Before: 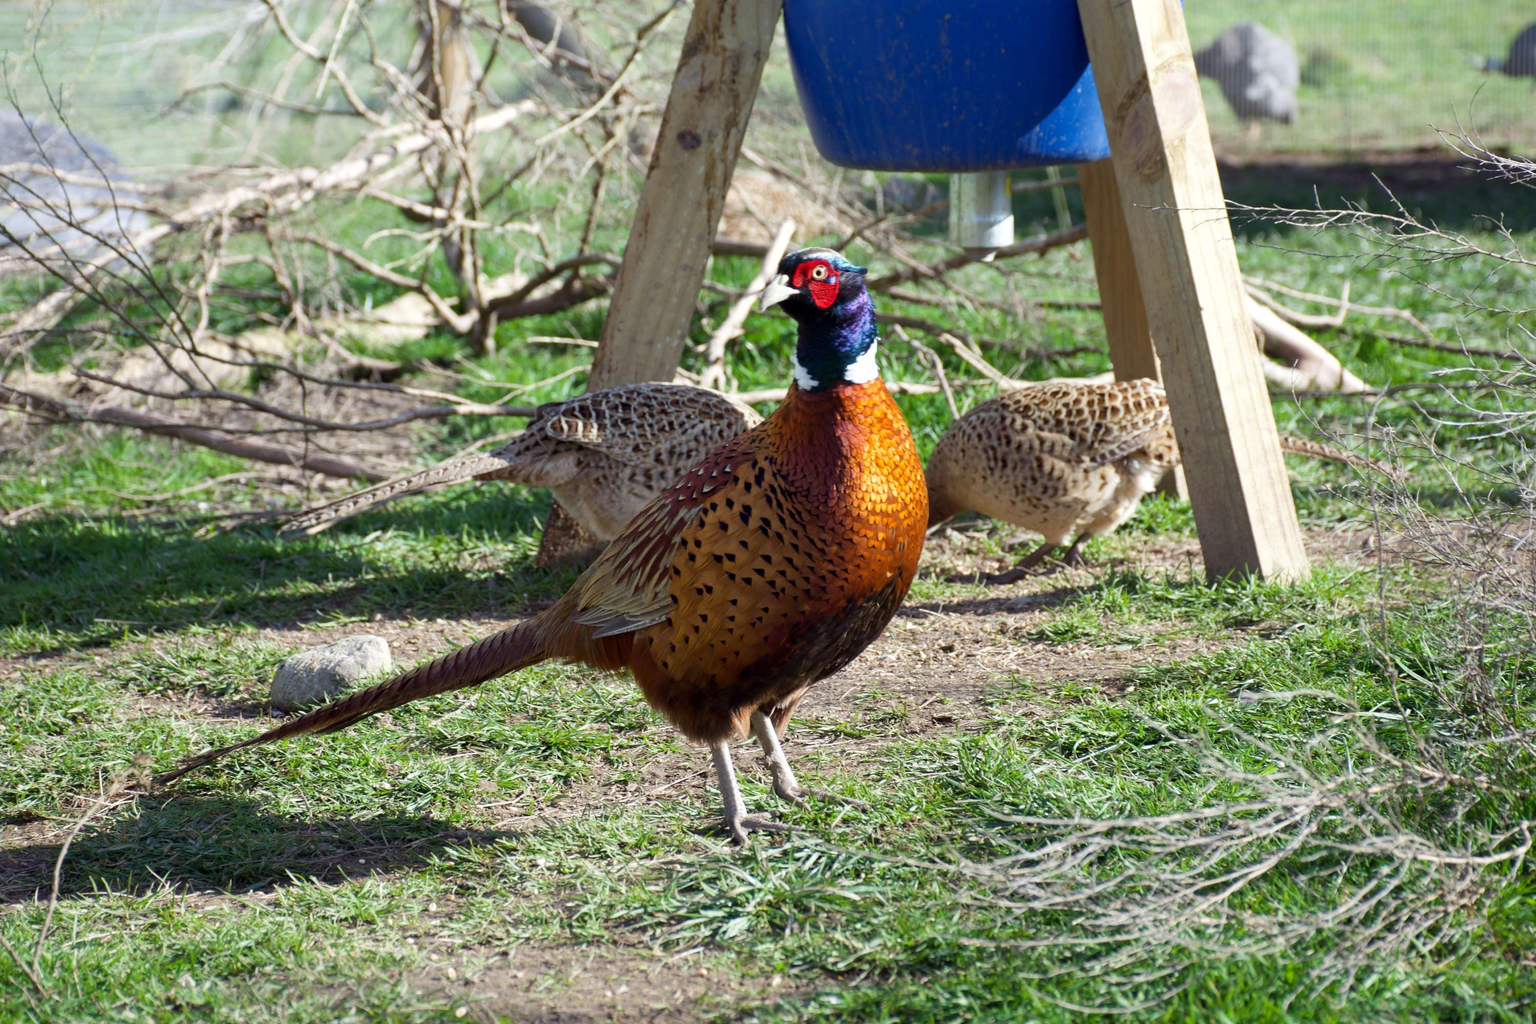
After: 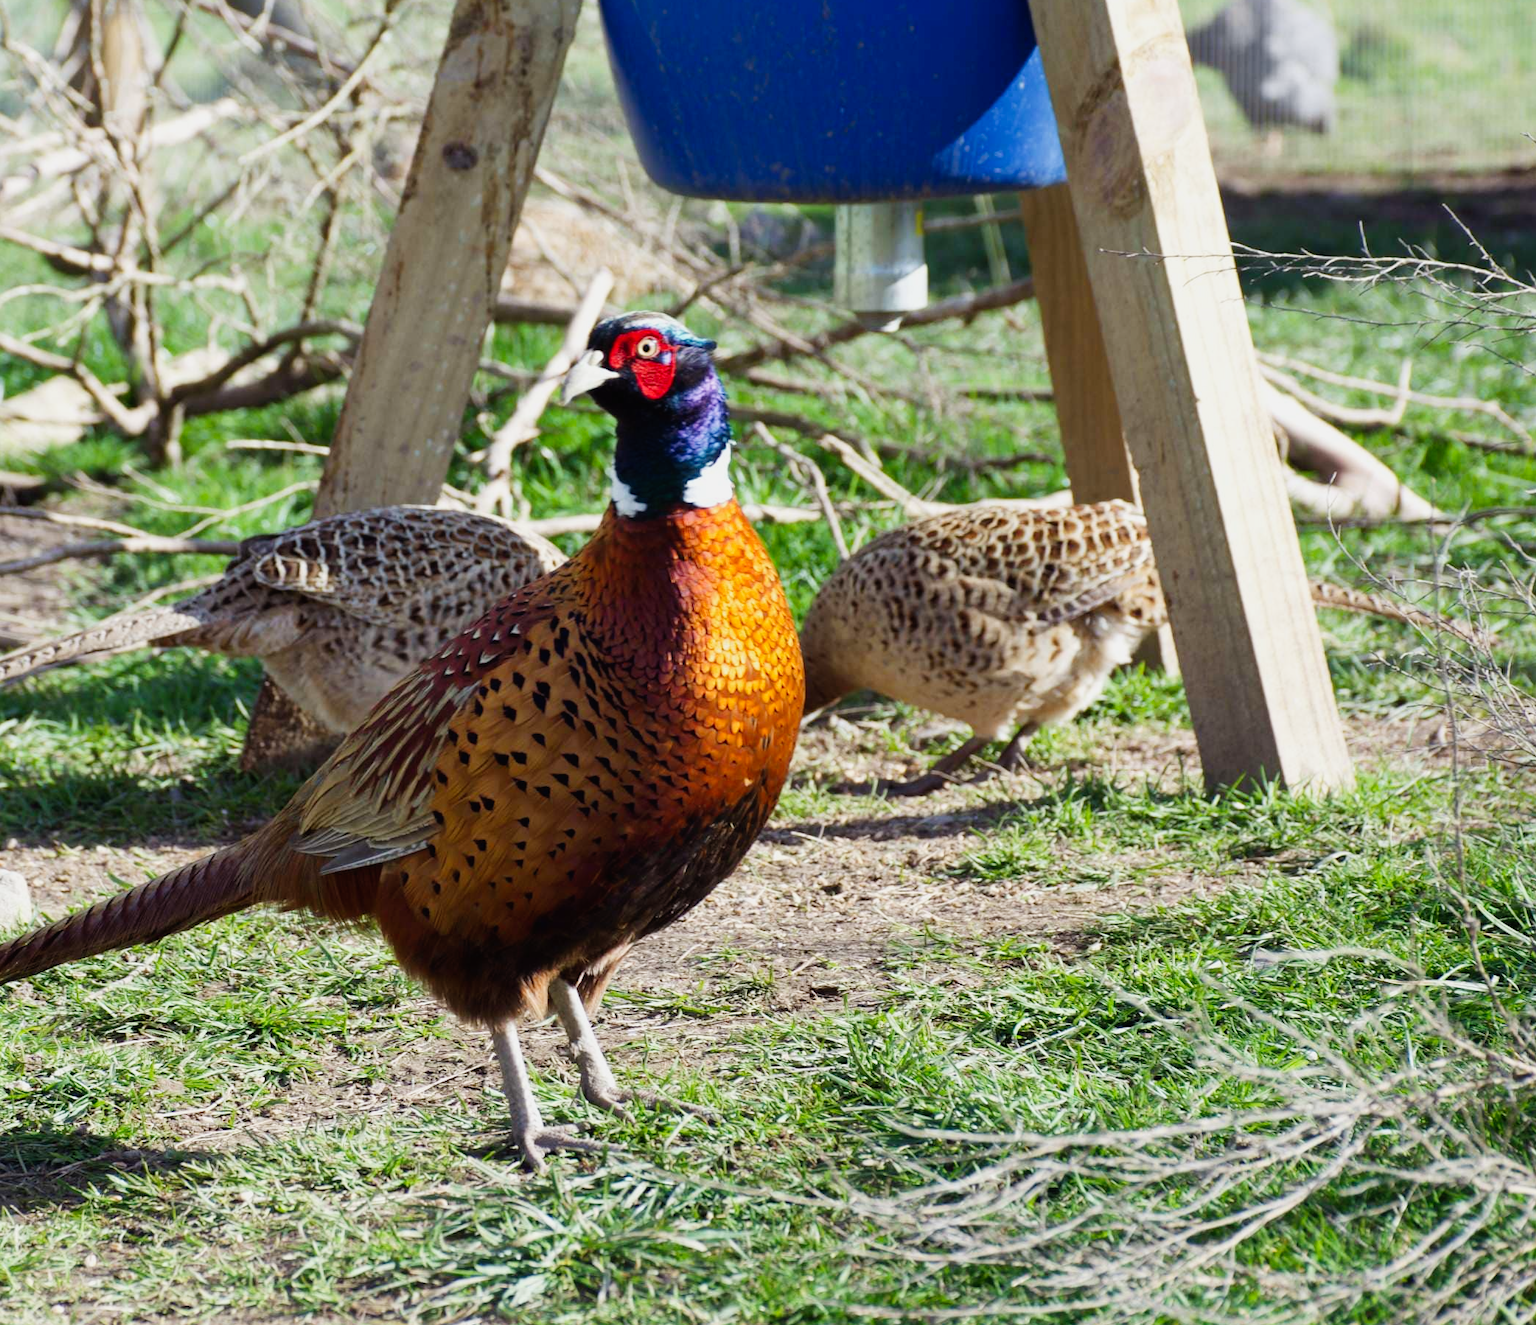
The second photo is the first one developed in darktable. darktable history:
tone curve: curves: ch0 [(0, 0.012) (0.052, 0.04) (0.107, 0.086) (0.269, 0.266) (0.471, 0.503) (0.731, 0.771) (0.921, 0.909) (0.999, 0.951)]; ch1 [(0, 0) (0.339, 0.298) (0.402, 0.363) (0.444, 0.415) (0.485, 0.469) (0.494, 0.493) (0.504, 0.501) (0.525, 0.534) (0.555, 0.593) (0.594, 0.648) (1, 1)]; ch2 [(0, 0) (0.48, 0.48) (0.504, 0.5) (0.535, 0.557) (0.581, 0.623) (0.649, 0.683) (0.824, 0.815) (1, 1)], preserve colors none
crop and rotate: left 24.097%, top 3.075%, right 6.432%, bottom 6.979%
